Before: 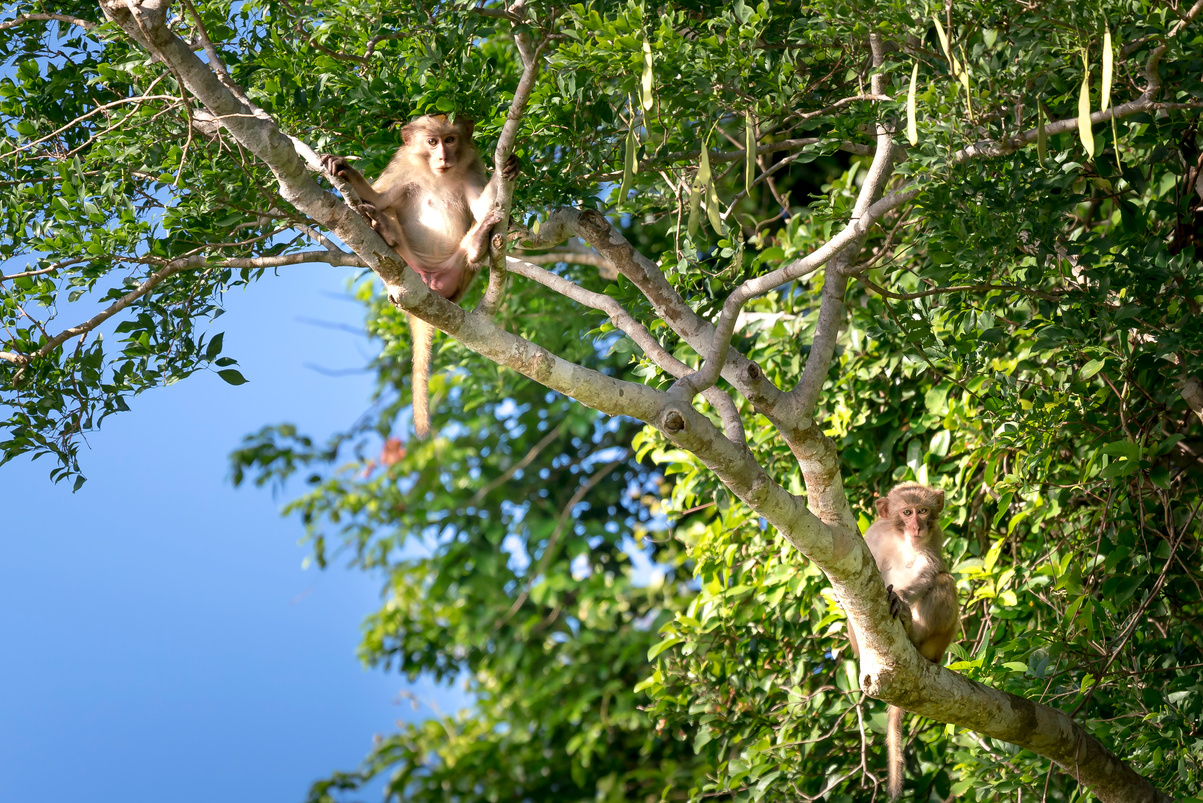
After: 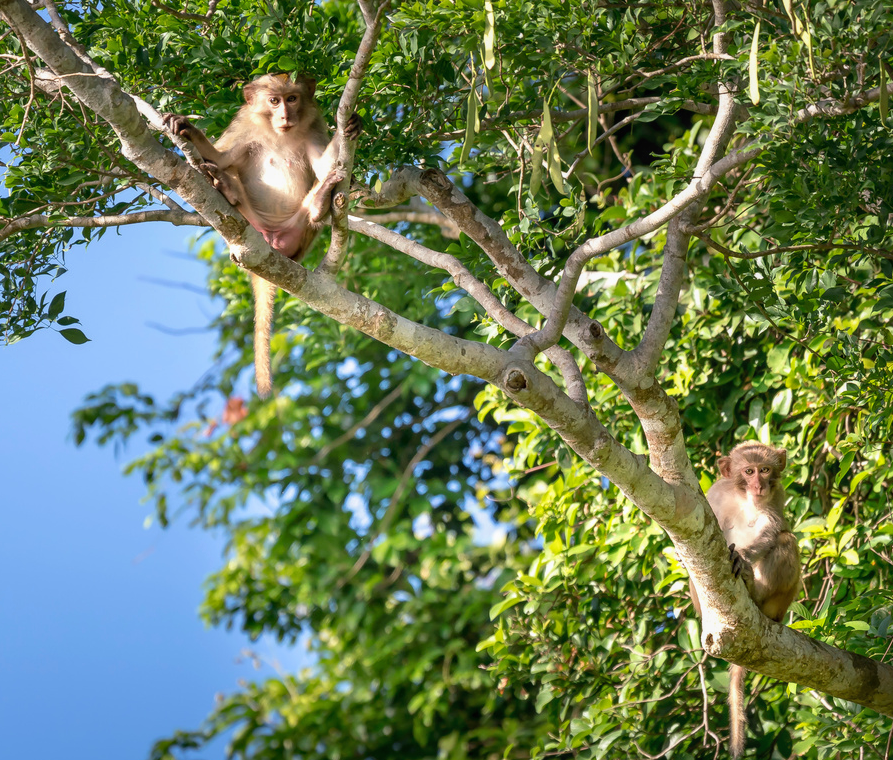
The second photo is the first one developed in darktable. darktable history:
crop and rotate: left 13.15%, top 5.251%, right 12.609%
local contrast: detail 110%
